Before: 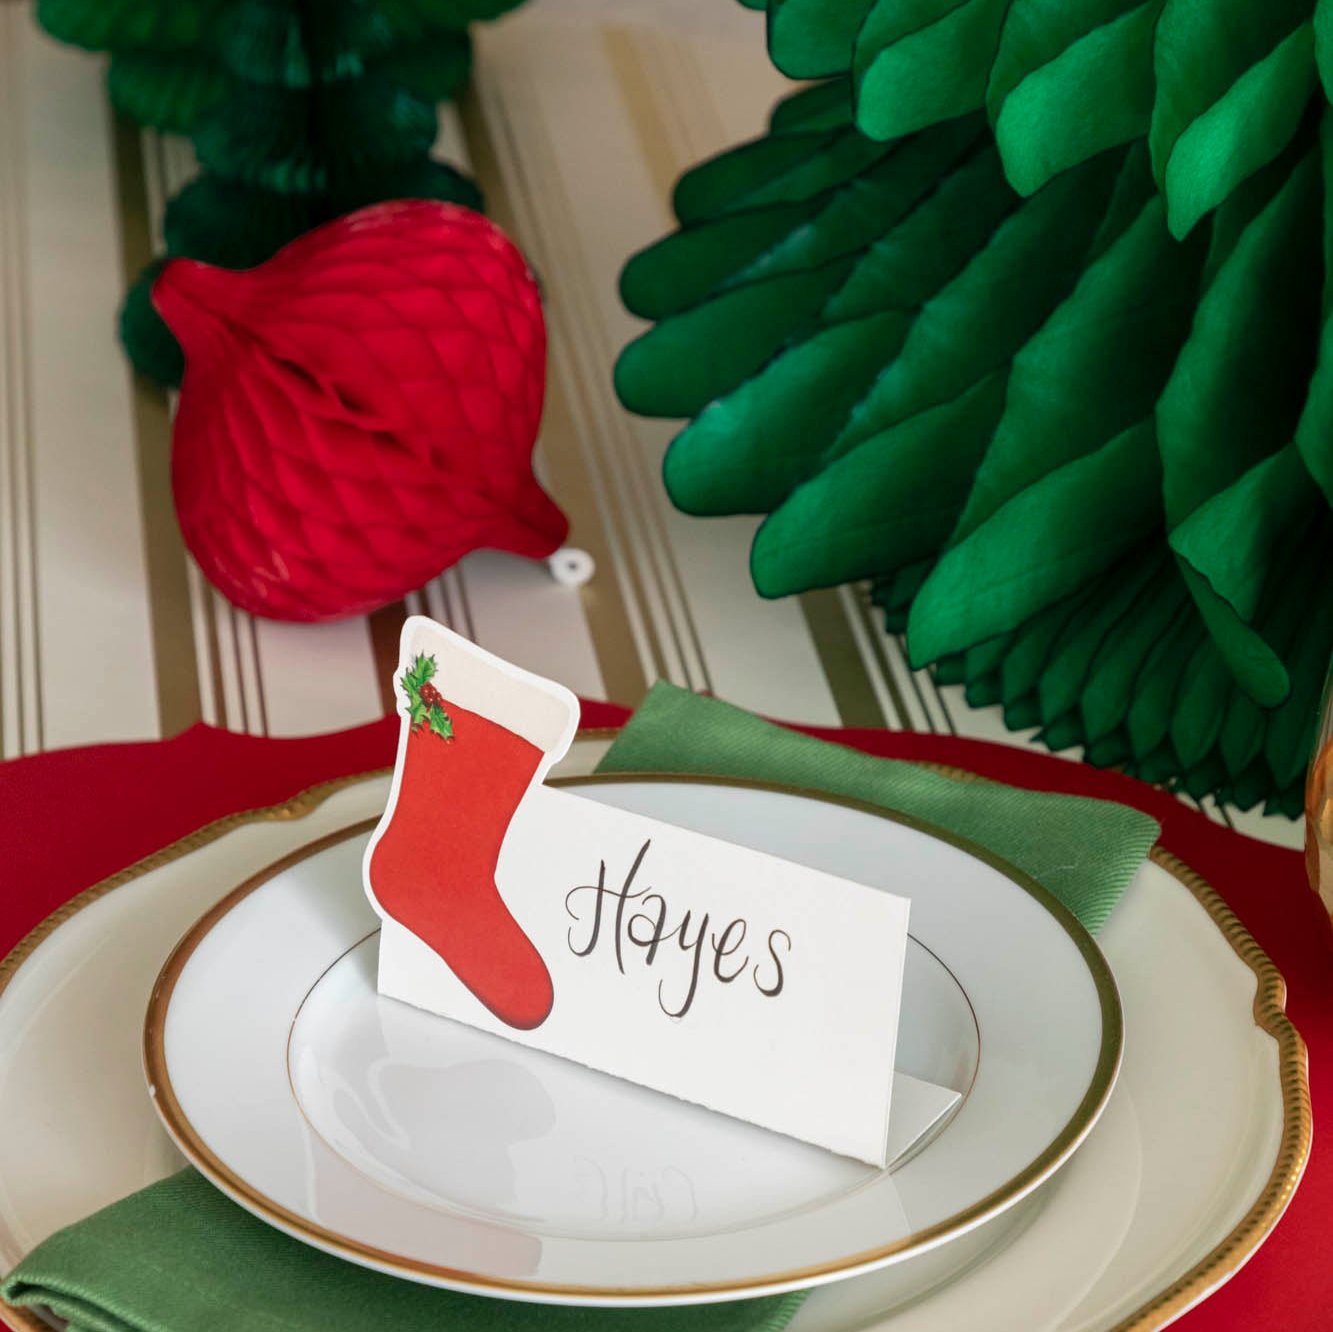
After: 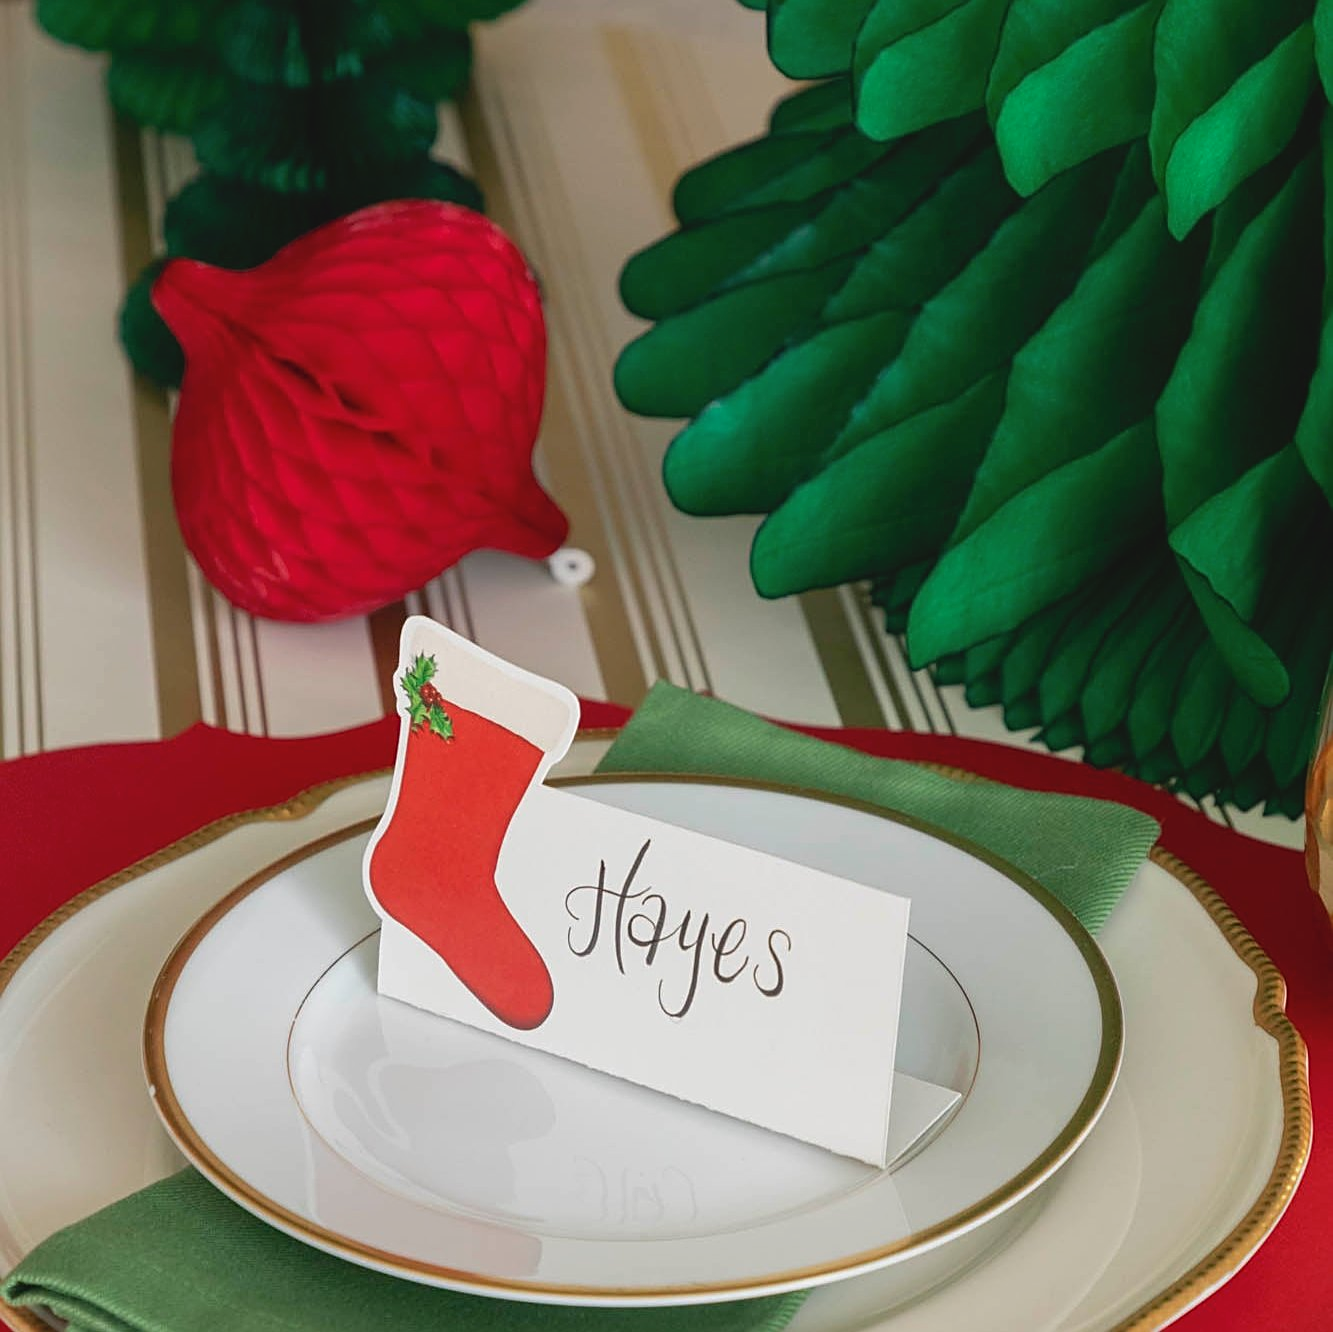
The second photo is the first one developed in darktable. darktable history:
sharpen: on, module defaults
contrast brightness saturation: contrast -0.118
